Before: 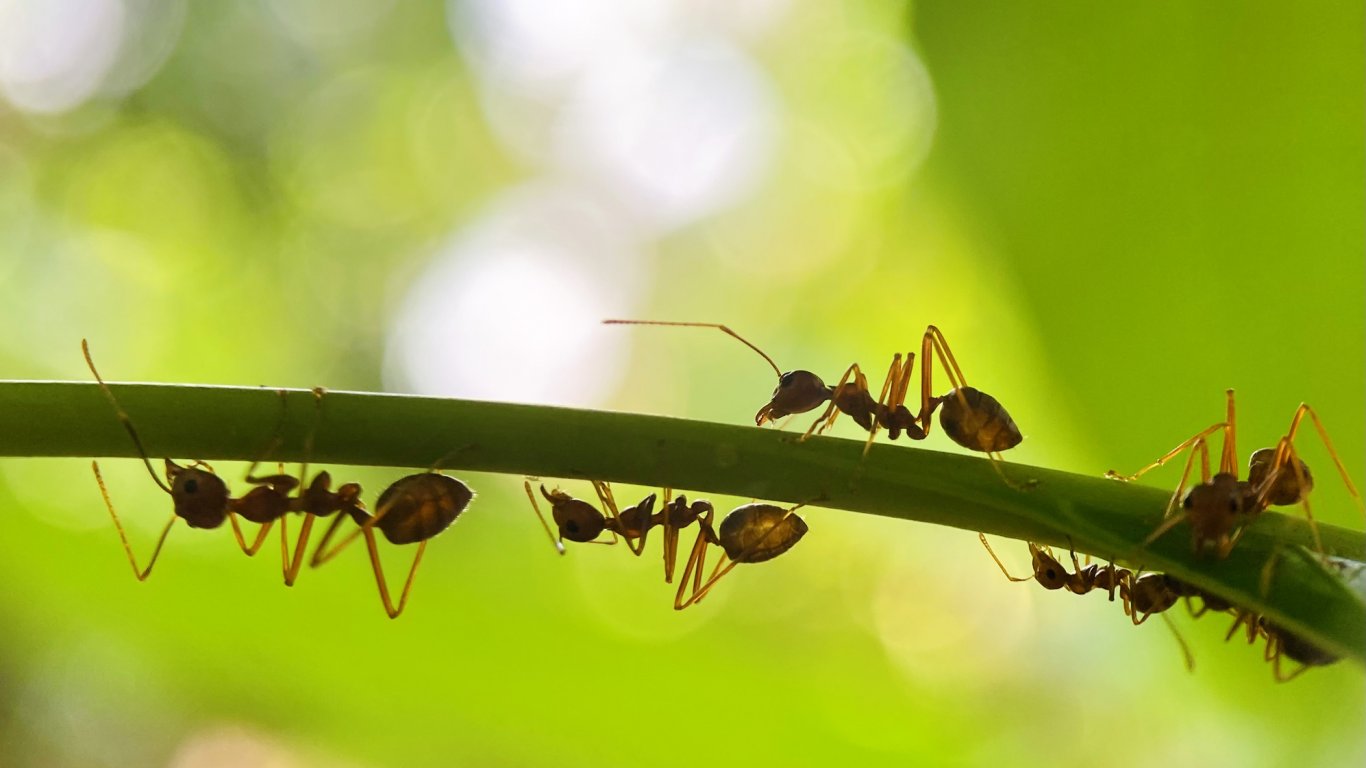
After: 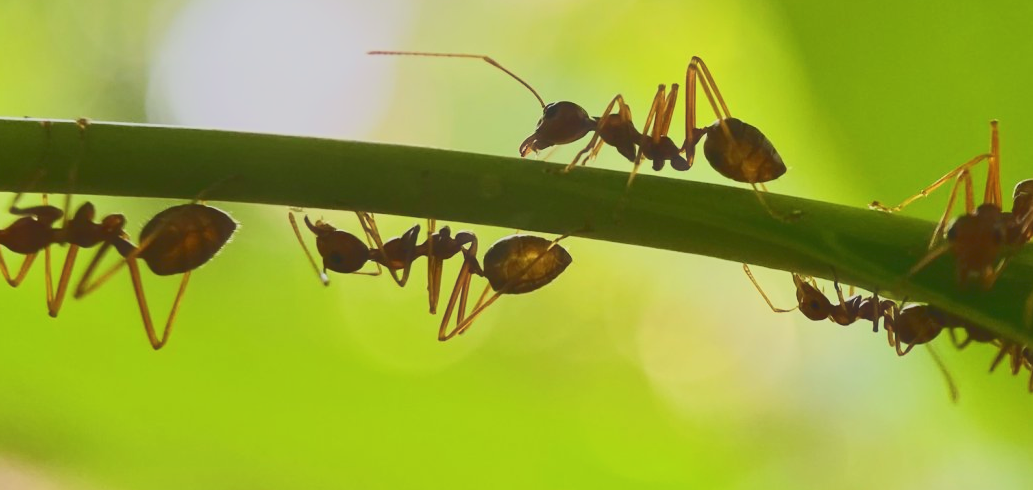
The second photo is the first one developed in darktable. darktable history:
crop and rotate: left 17.299%, top 35.115%, right 7.015%, bottom 1.024%
haze removal: strength -0.1, adaptive false
tone curve: curves: ch0 [(0, 0.148) (0.191, 0.225) (0.712, 0.695) (0.864, 0.797) (1, 0.839)]
white balance: red 0.988, blue 1.017
